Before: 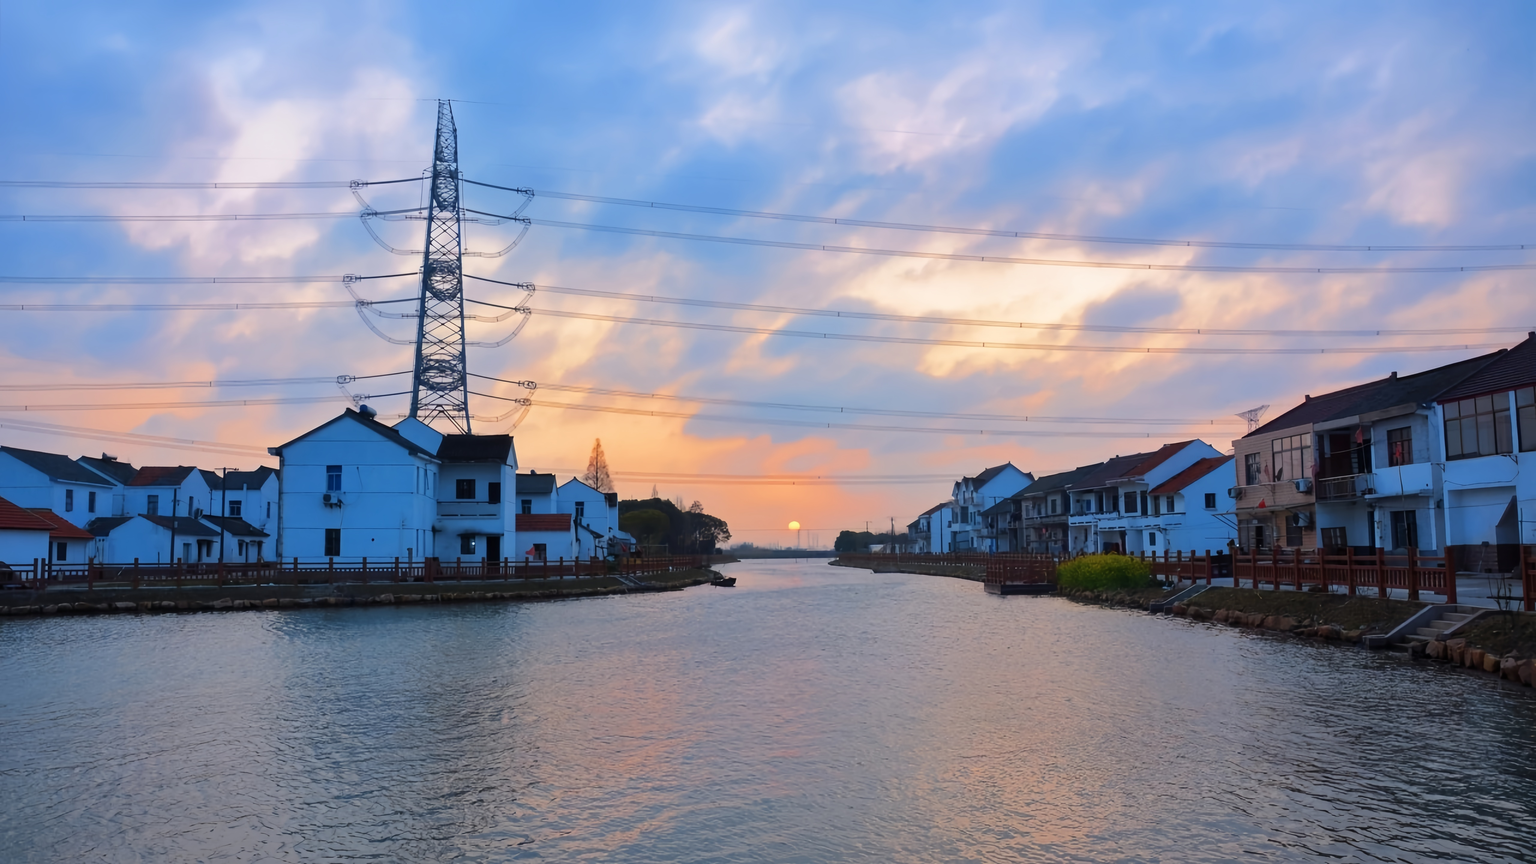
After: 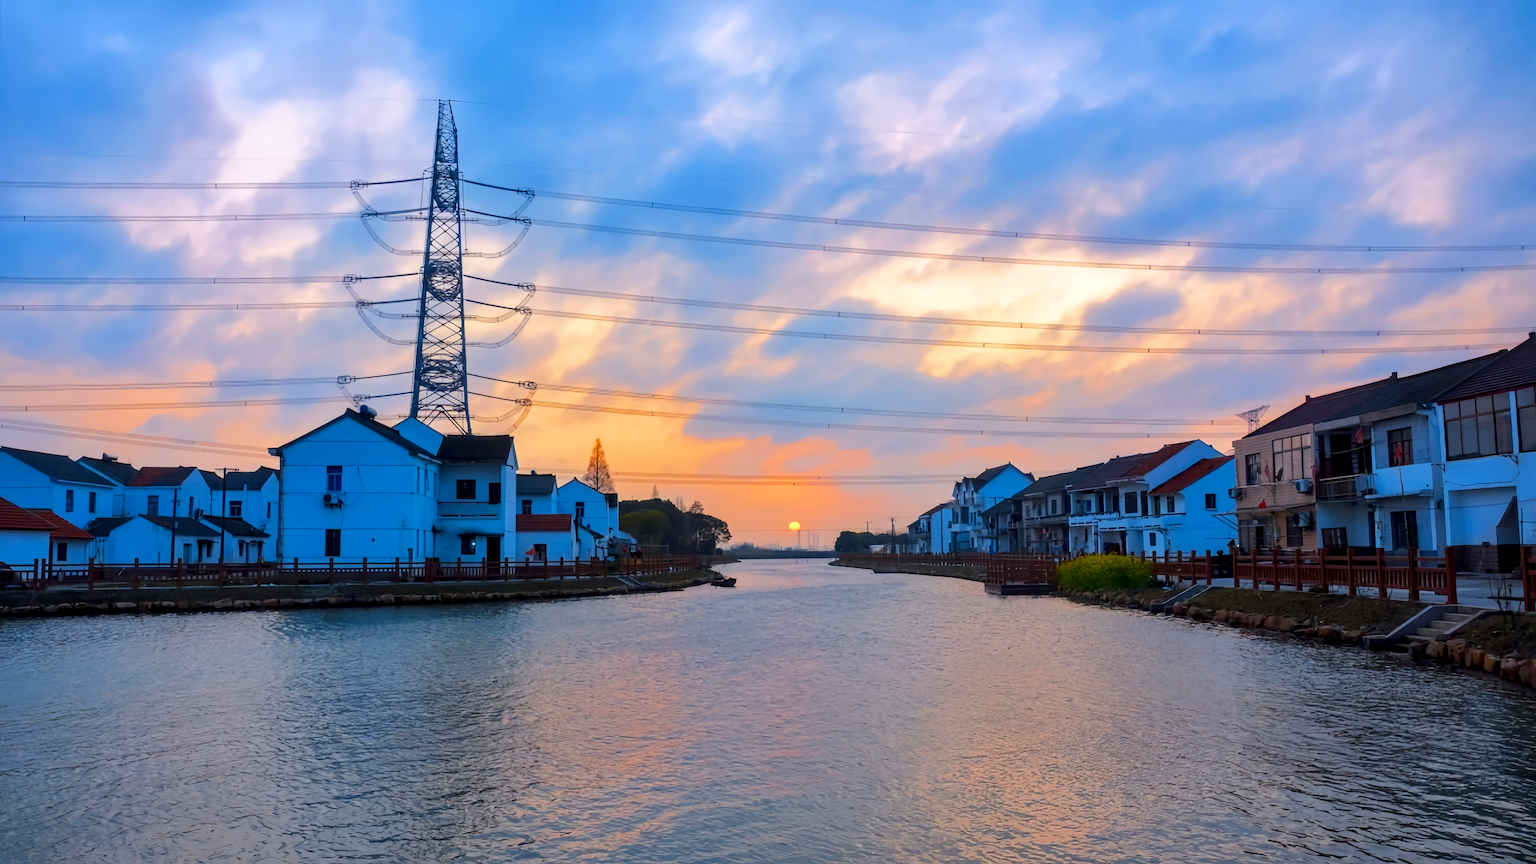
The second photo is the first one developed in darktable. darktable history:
local contrast: detail 130%
color balance rgb: perceptual saturation grading › global saturation 25%, global vibrance 20%
